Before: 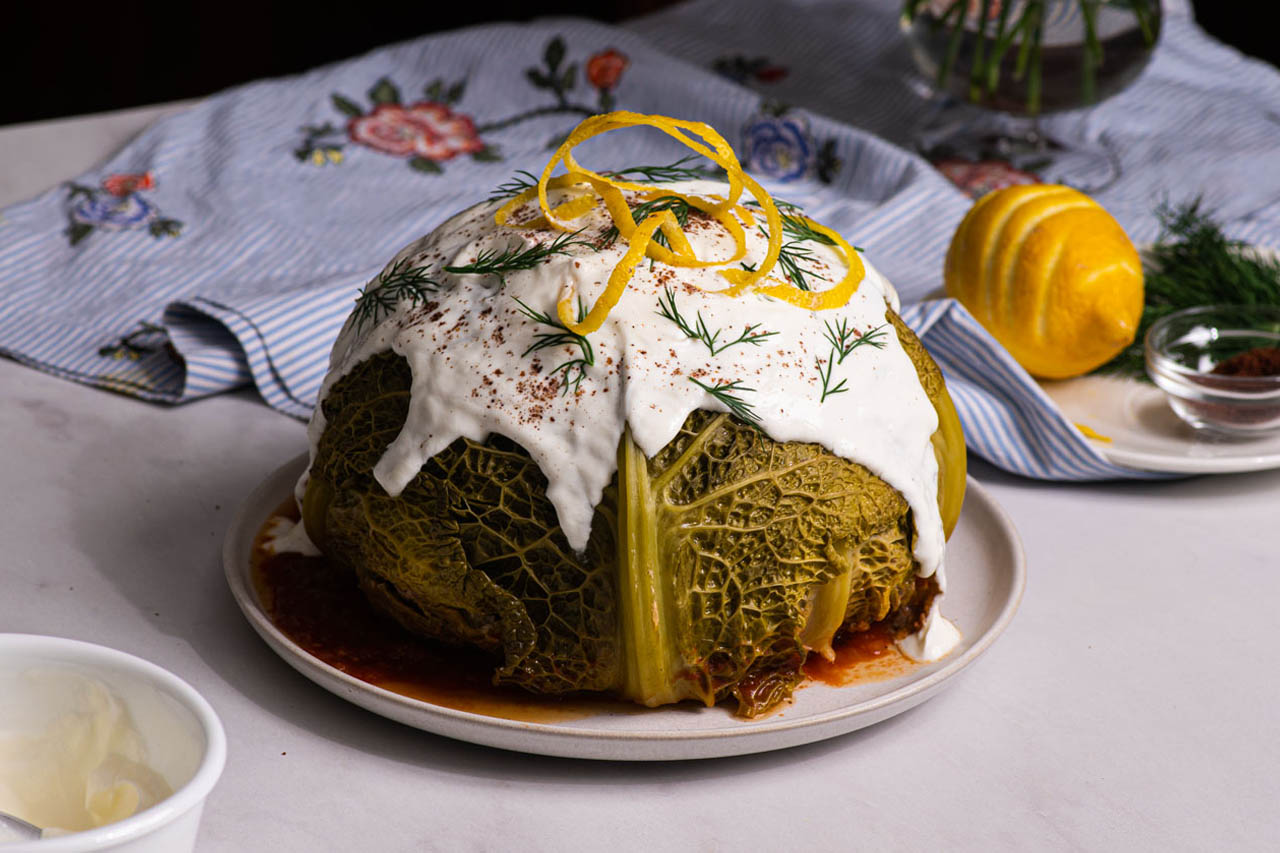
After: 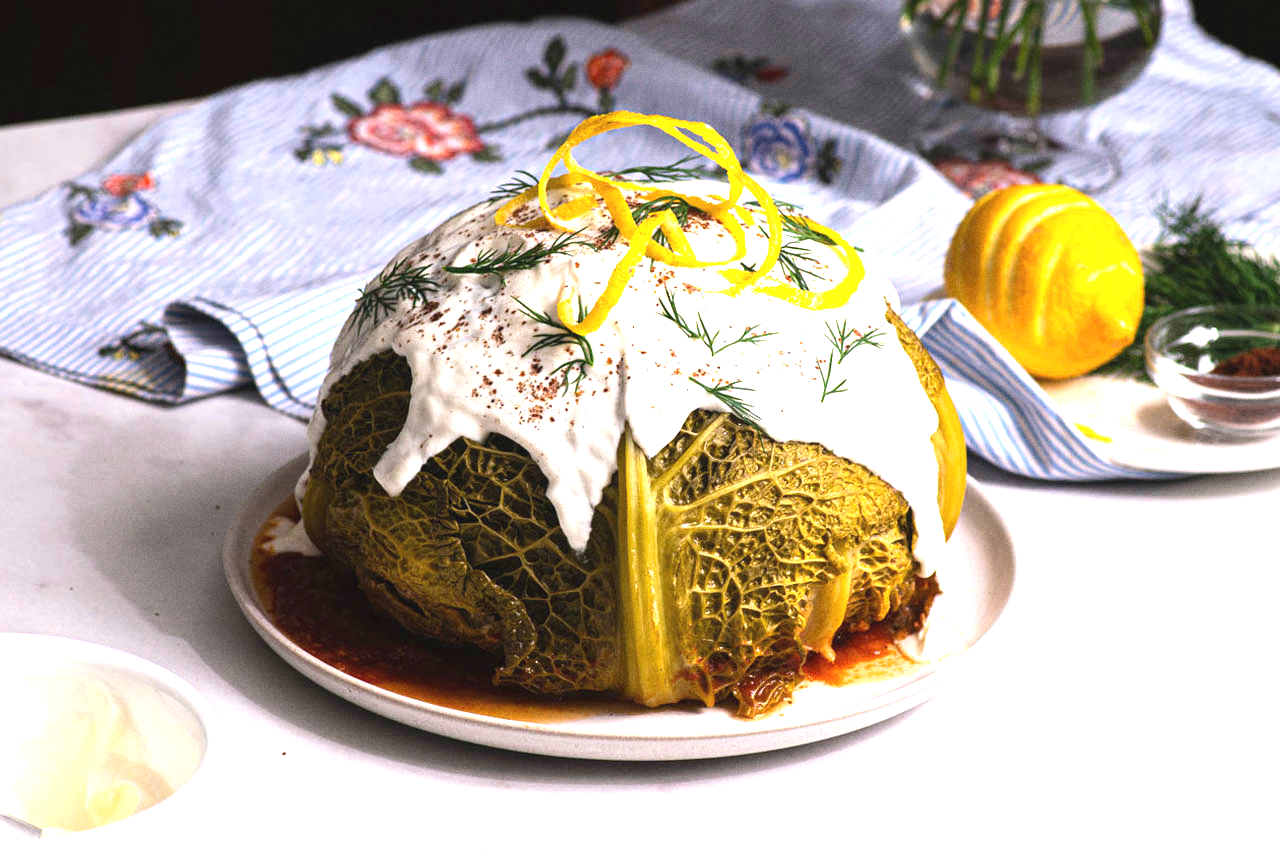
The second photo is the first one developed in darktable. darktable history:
grain: coarseness 0.47 ISO
tone equalizer: on, module defaults
exposure: black level correction -0.002, exposure 1.35 EV, compensate highlight preservation false
